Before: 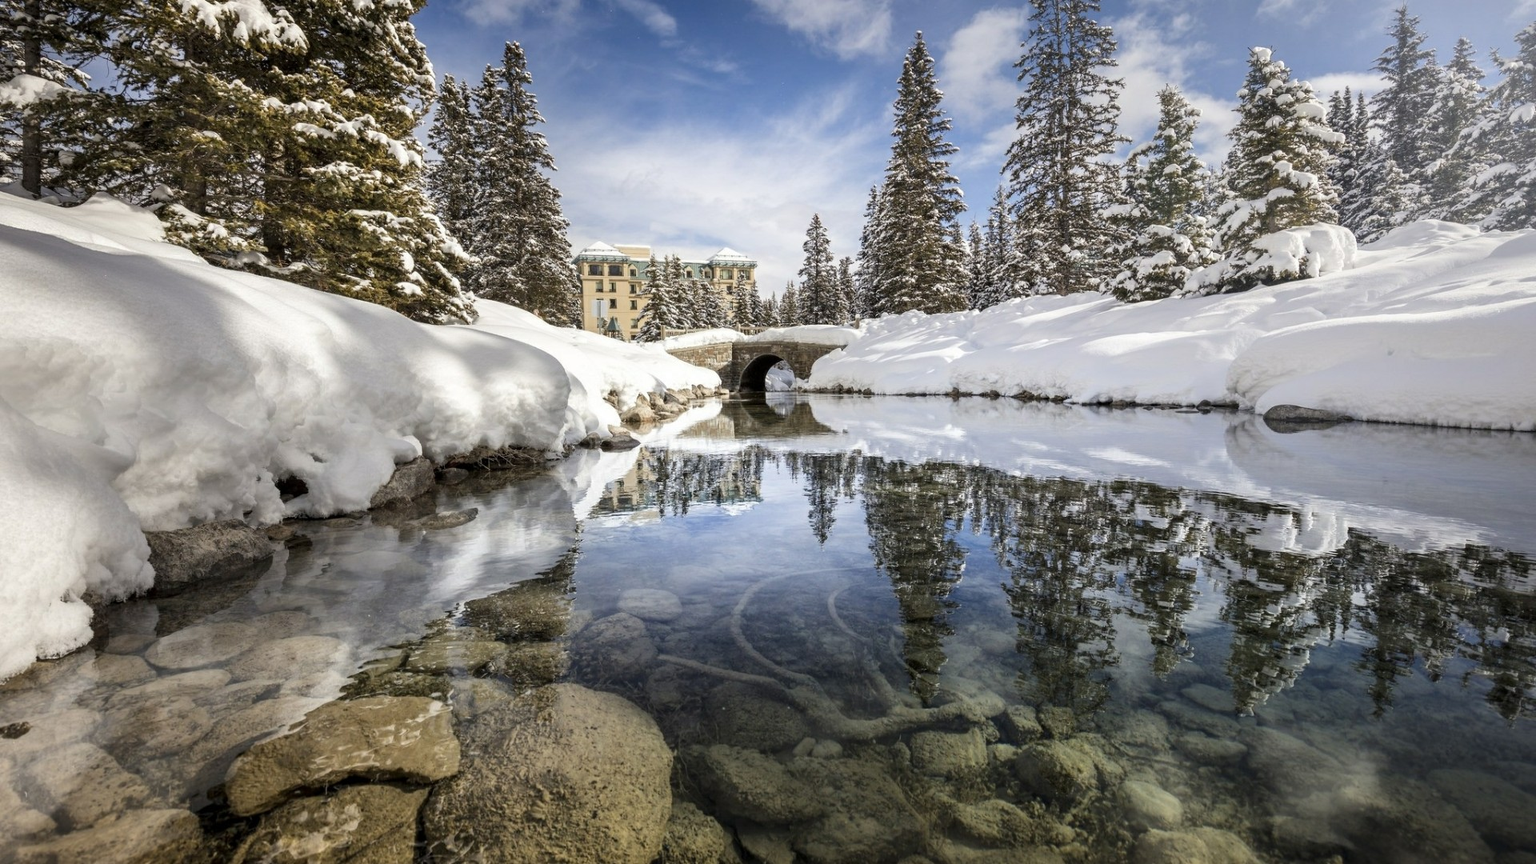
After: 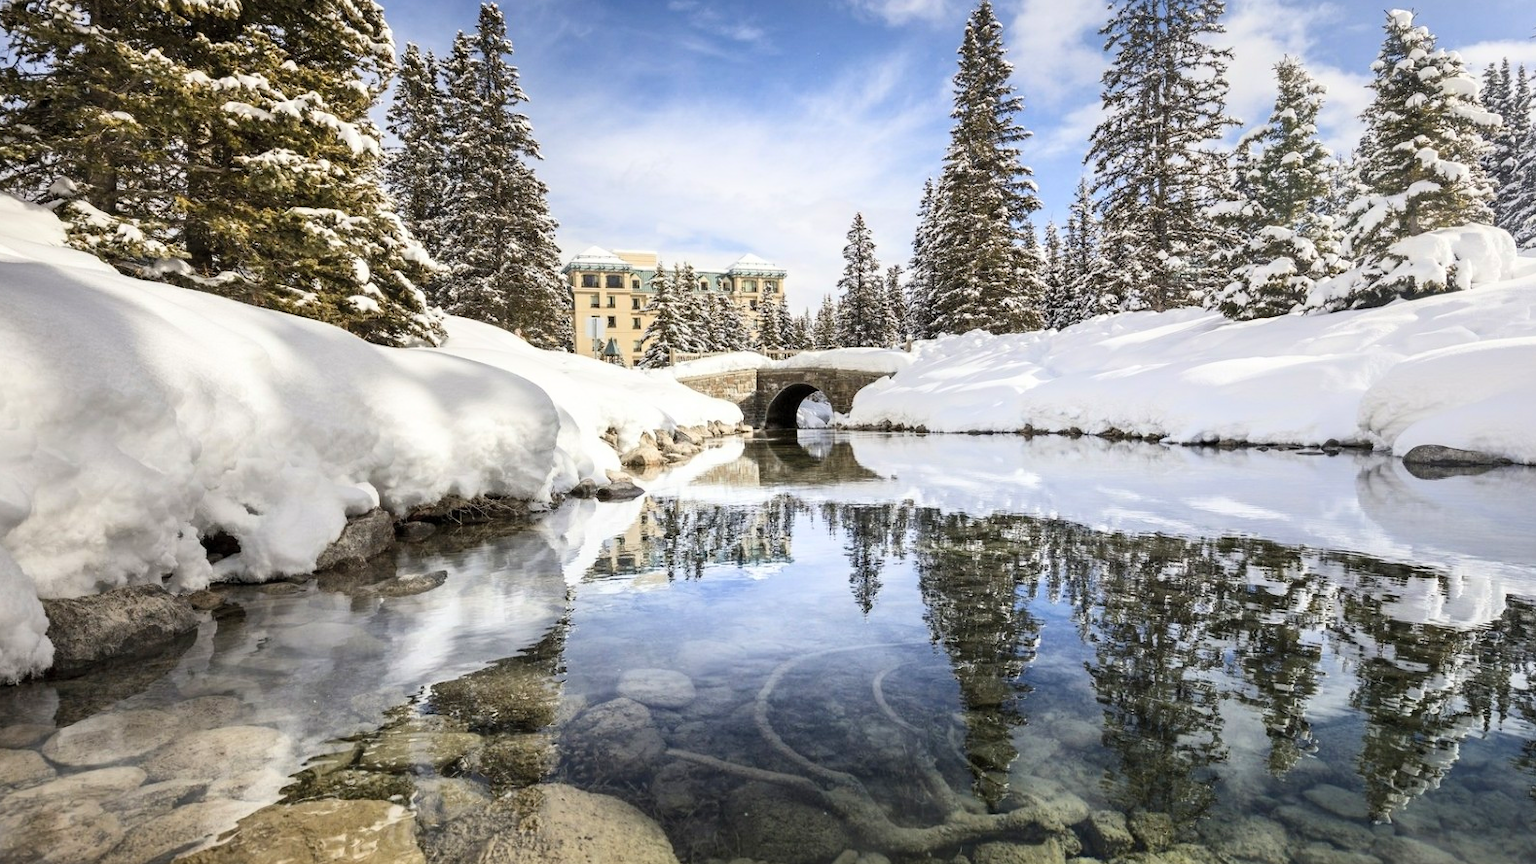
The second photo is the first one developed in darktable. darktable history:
contrast brightness saturation: contrast 0.2, brightness 0.15, saturation 0.14
crop and rotate: left 7.196%, top 4.574%, right 10.605%, bottom 13.178%
